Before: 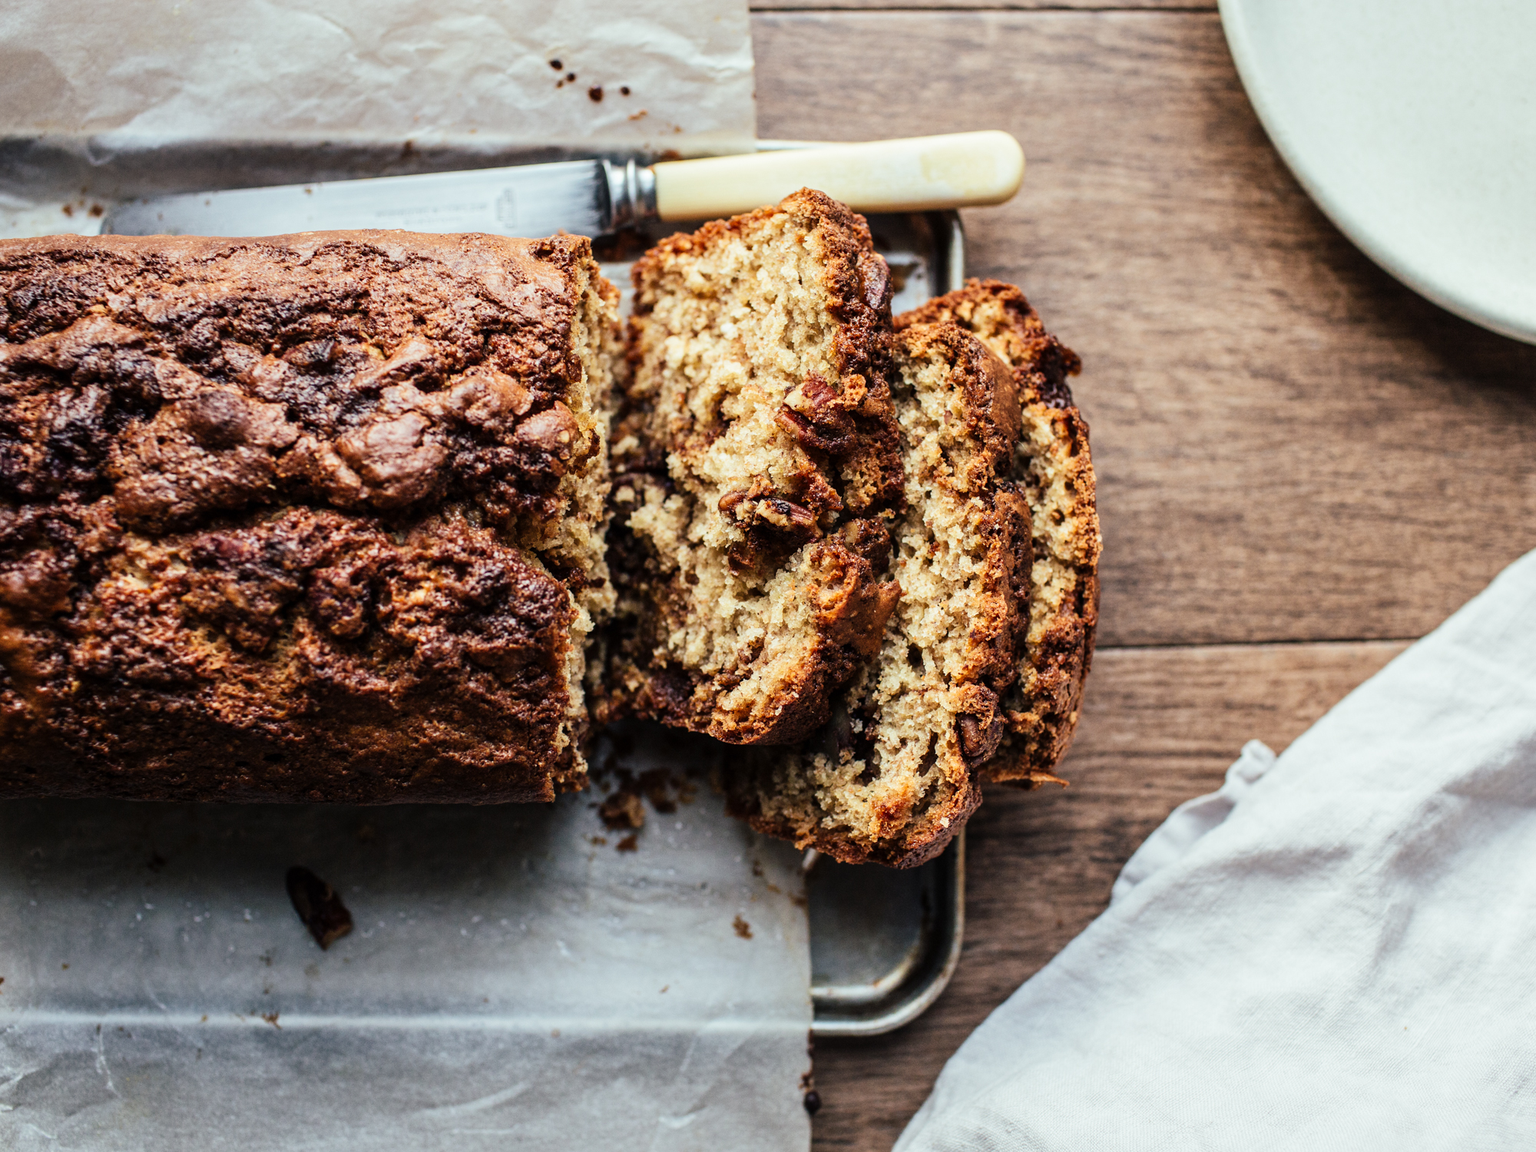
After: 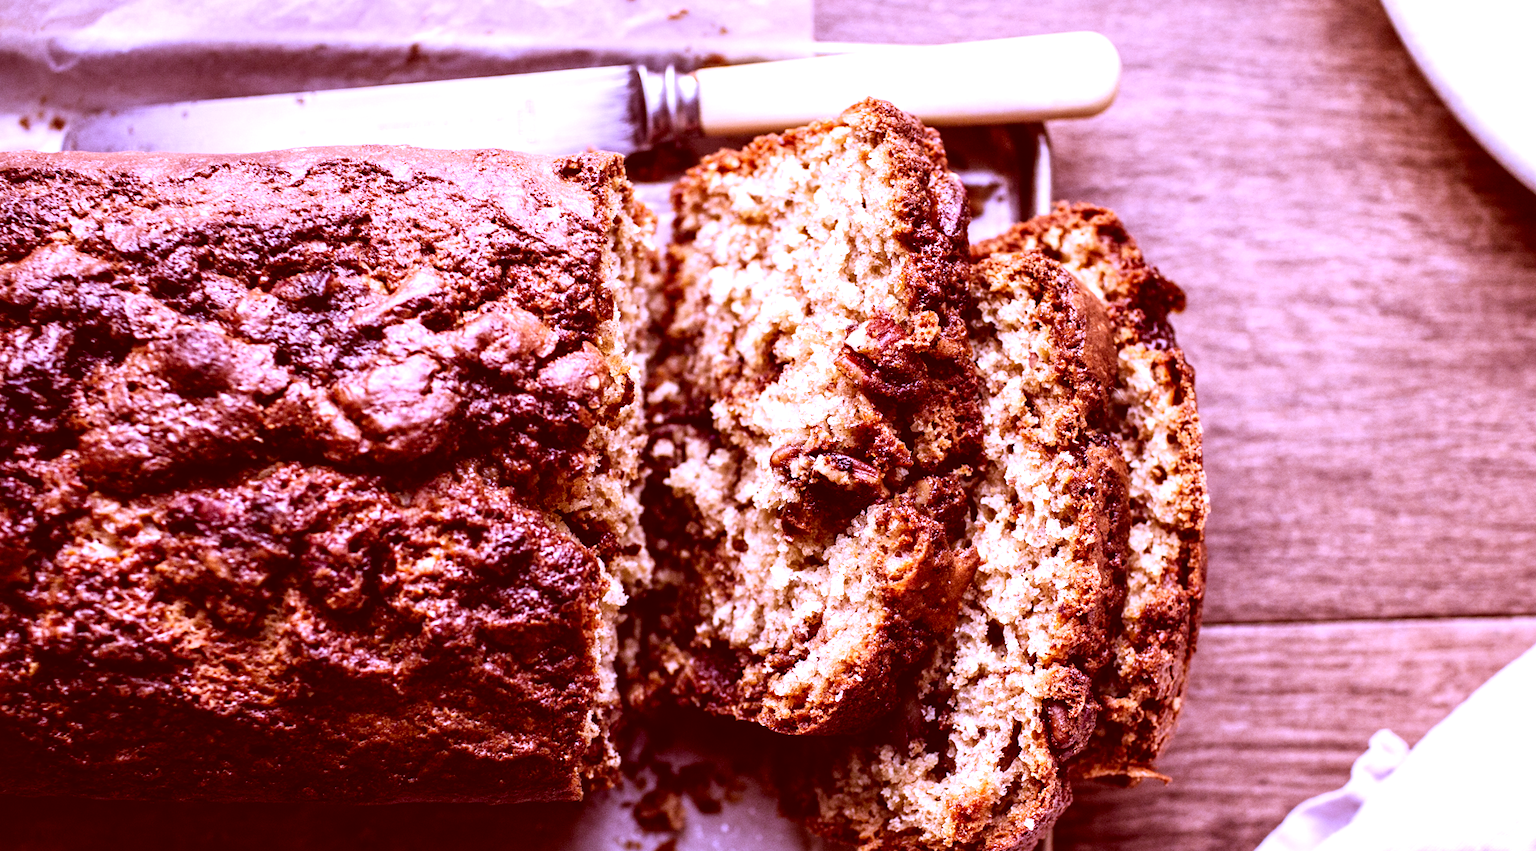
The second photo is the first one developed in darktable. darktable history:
crop: left 3.015%, top 8.969%, right 9.647%, bottom 26.457%
exposure: black level correction 0.001, exposure 0.5 EV, compensate exposure bias true, compensate highlight preservation false
color correction: highlights a* 9.03, highlights b* 8.71, shadows a* 40, shadows b* 40, saturation 0.8
white balance: red 0.98, blue 1.61
